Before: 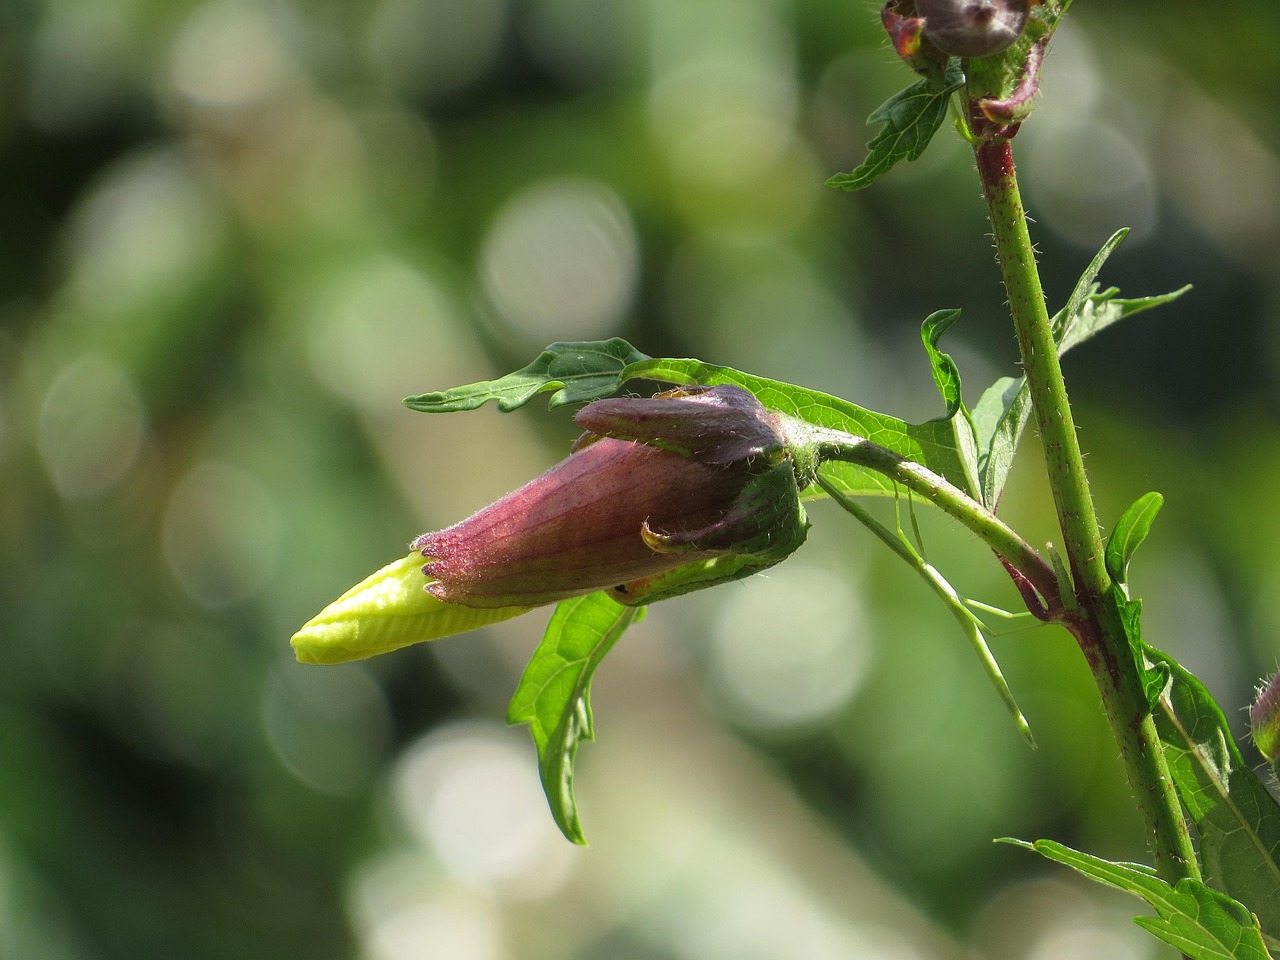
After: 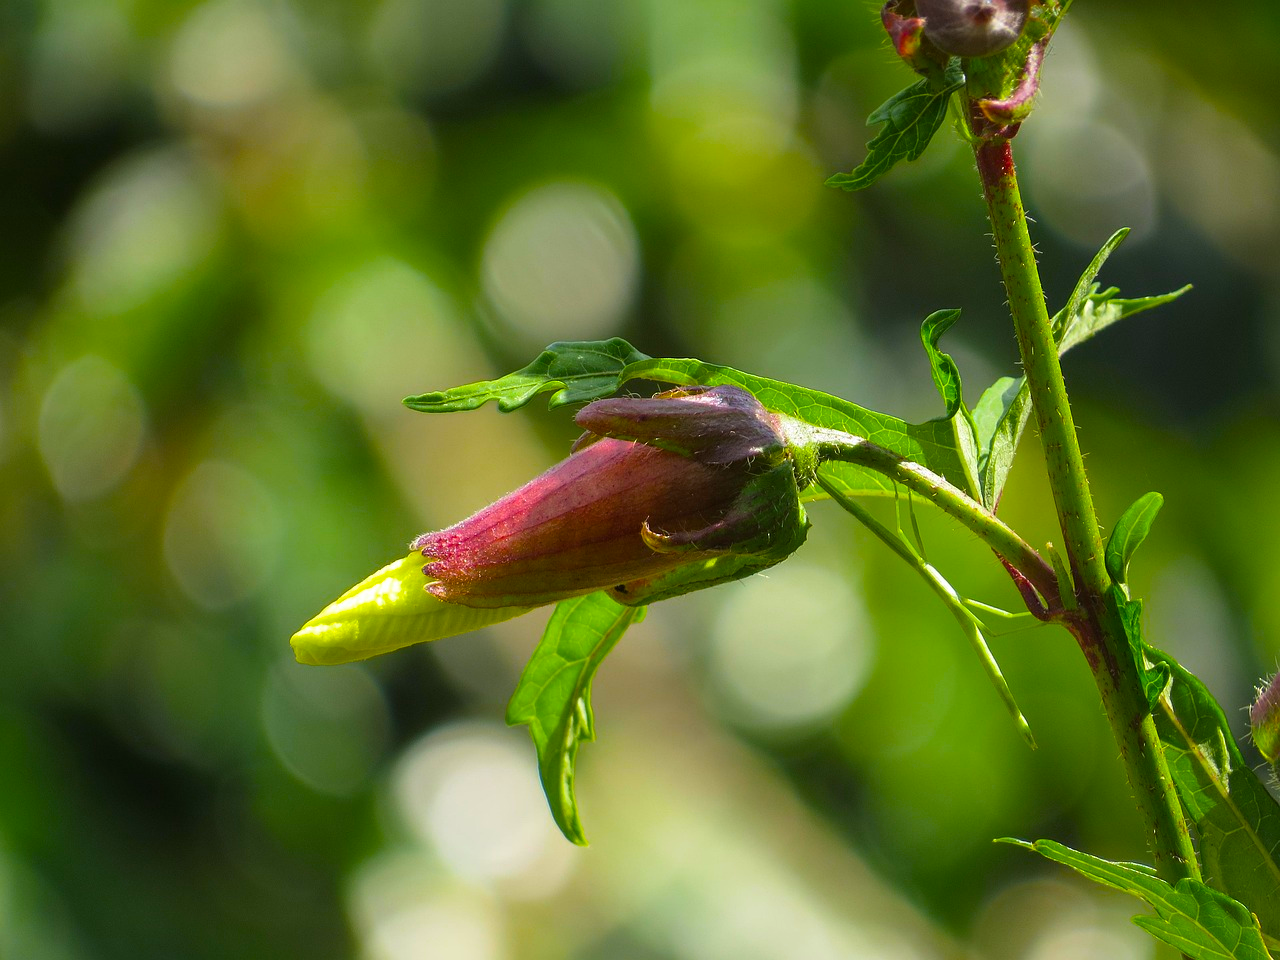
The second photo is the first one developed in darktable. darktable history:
color balance rgb: shadows lift › luminance -10.225%, shadows lift › chroma 0.772%, shadows lift › hue 114.57°, white fulcrum 1.02 EV, perceptual saturation grading › global saturation 75.4%, perceptual saturation grading › shadows -30.303%
